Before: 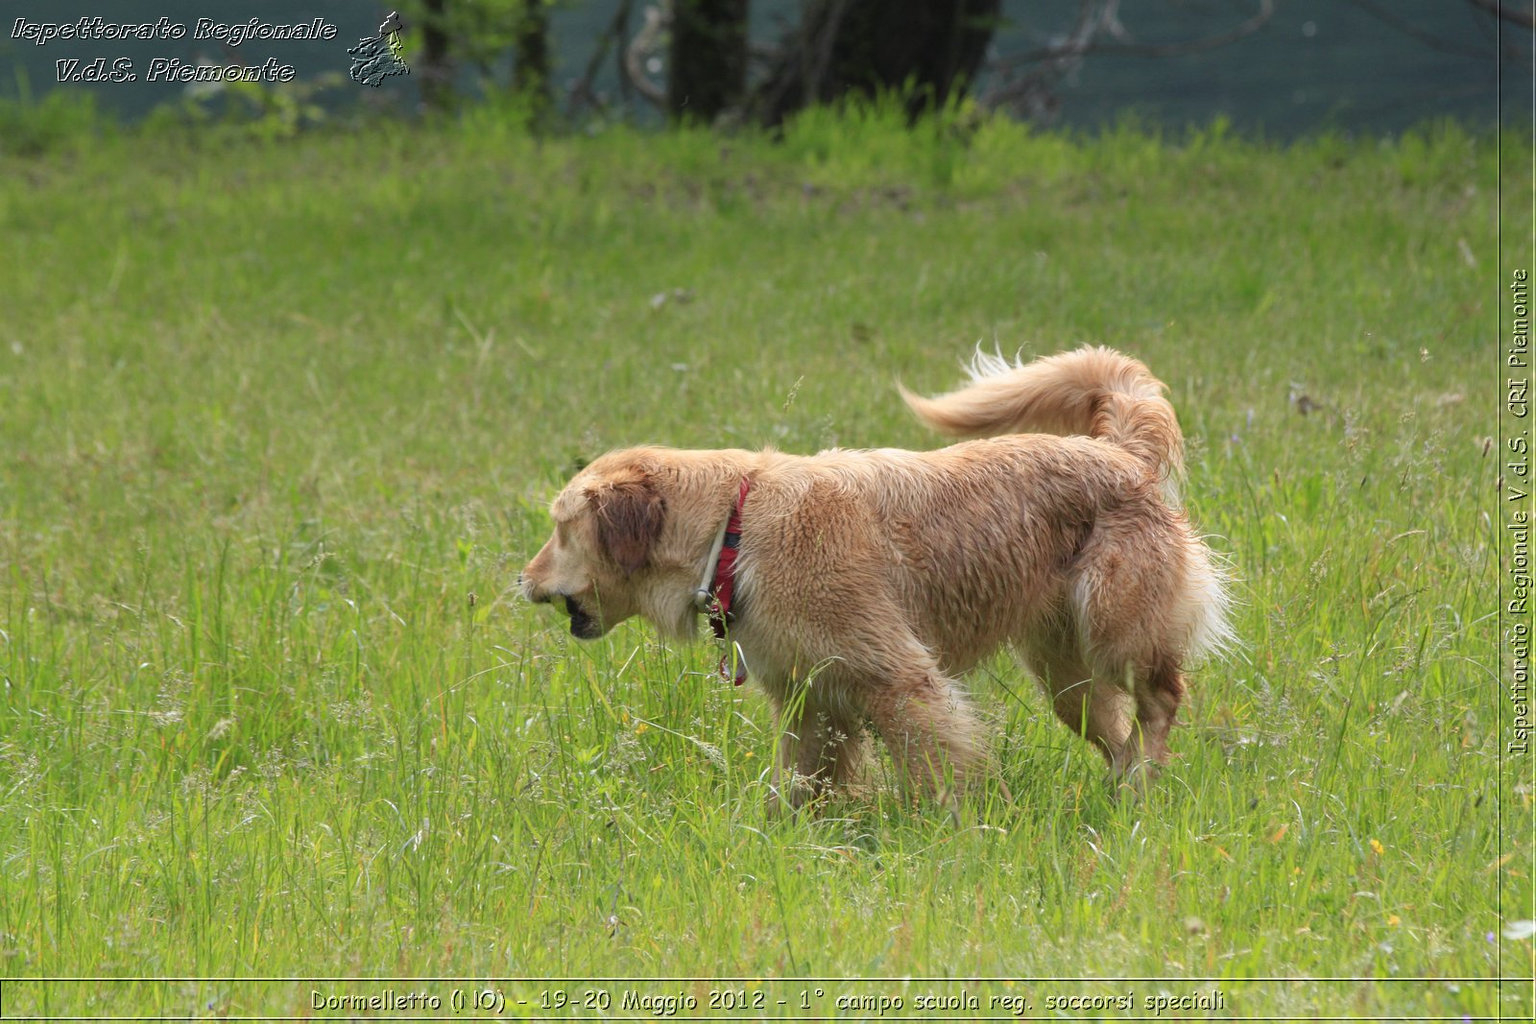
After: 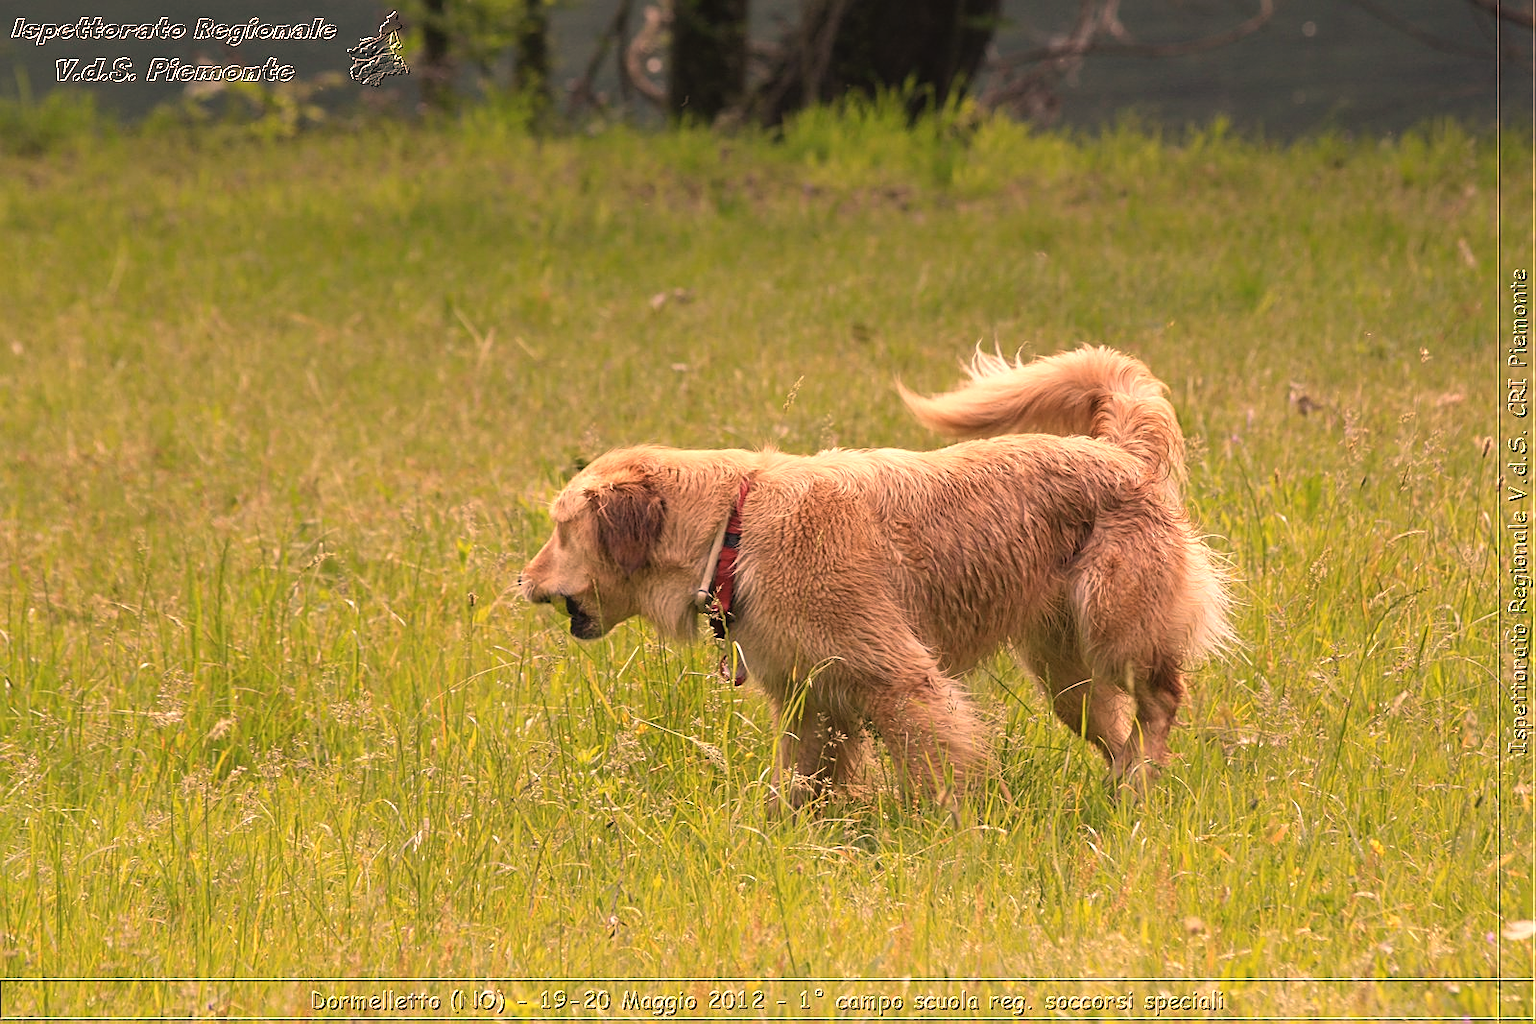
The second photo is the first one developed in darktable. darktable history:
color correction: highlights a* 39.5, highlights b* 39.89, saturation 0.686
color balance rgb: perceptual saturation grading › global saturation 0.917%, perceptual brilliance grading › global brilliance 12.476%, global vibrance 20%
contrast brightness saturation: contrast -0.088, brightness -0.03, saturation -0.11
sharpen: on, module defaults
